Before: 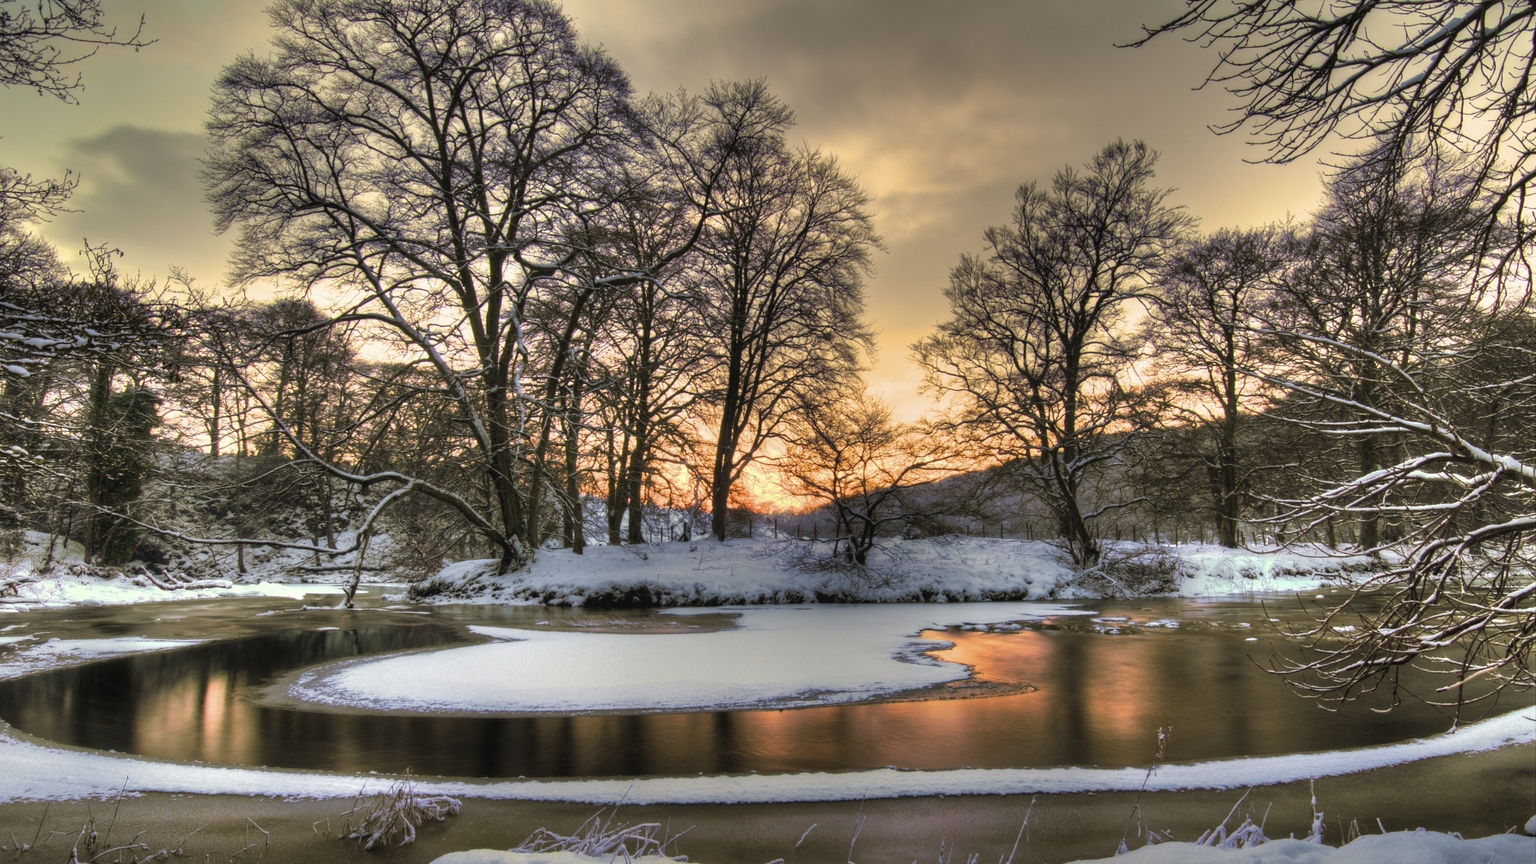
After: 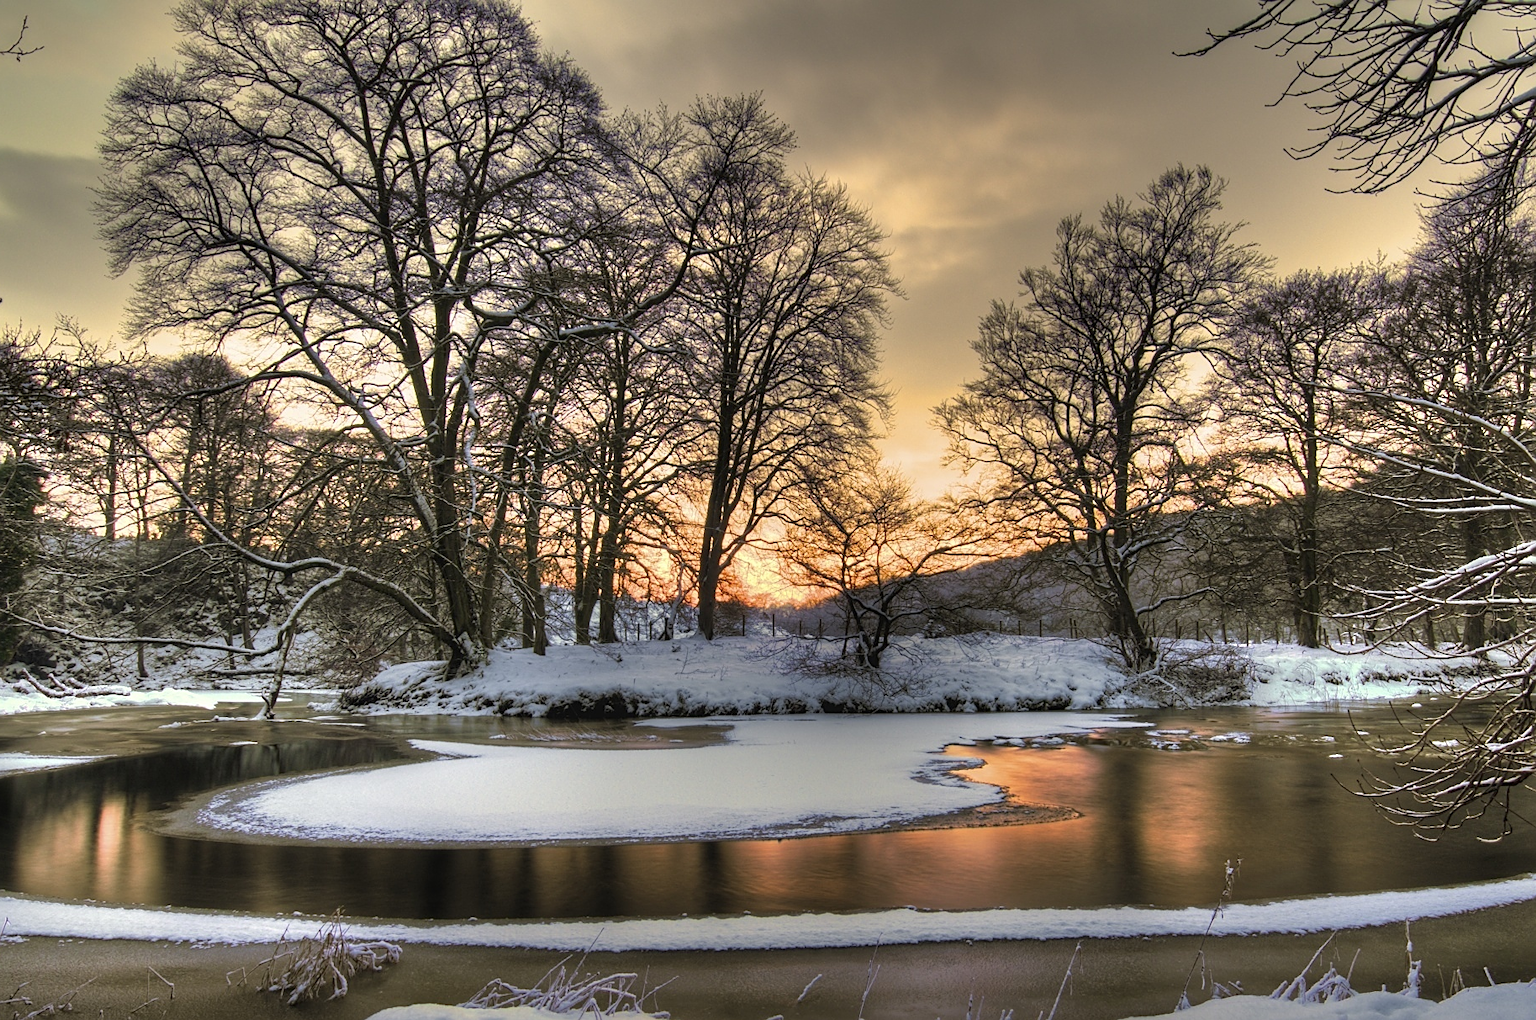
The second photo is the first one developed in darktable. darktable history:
crop: left 7.958%, right 7.423%
sharpen: on, module defaults
